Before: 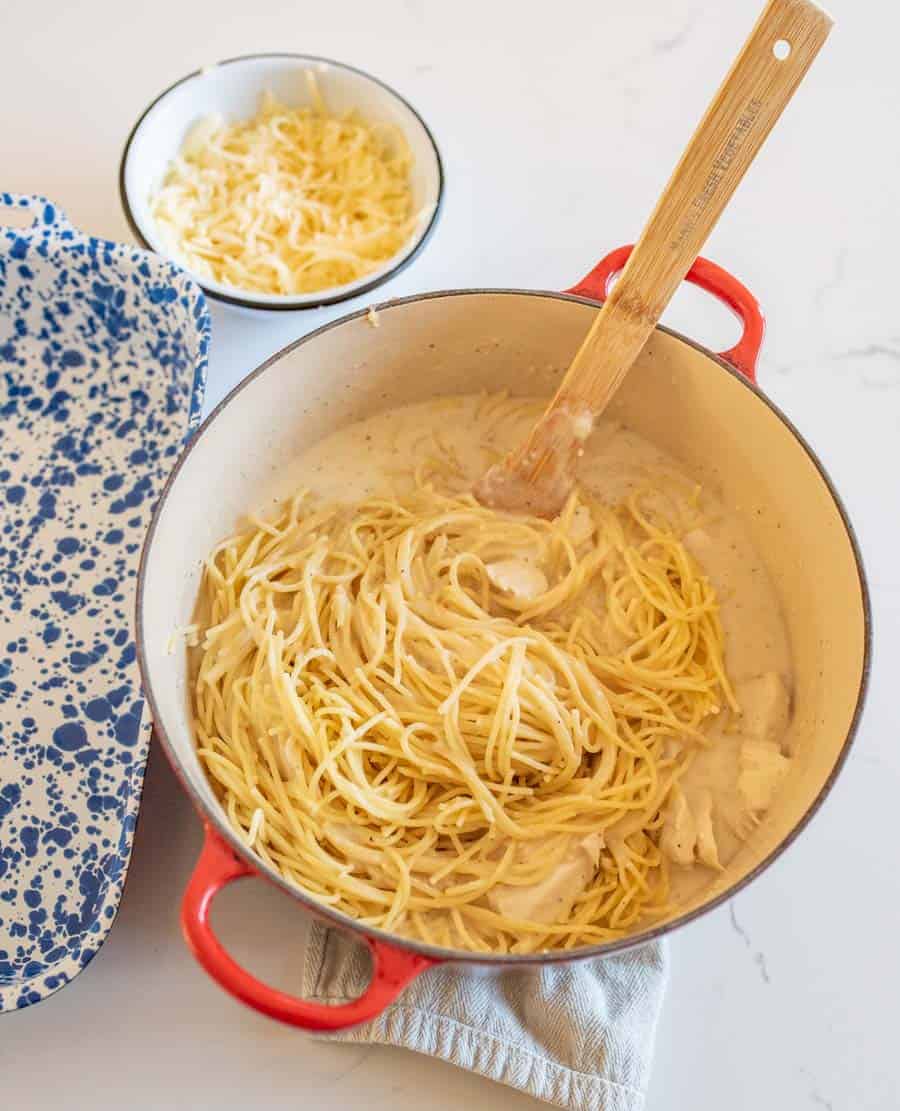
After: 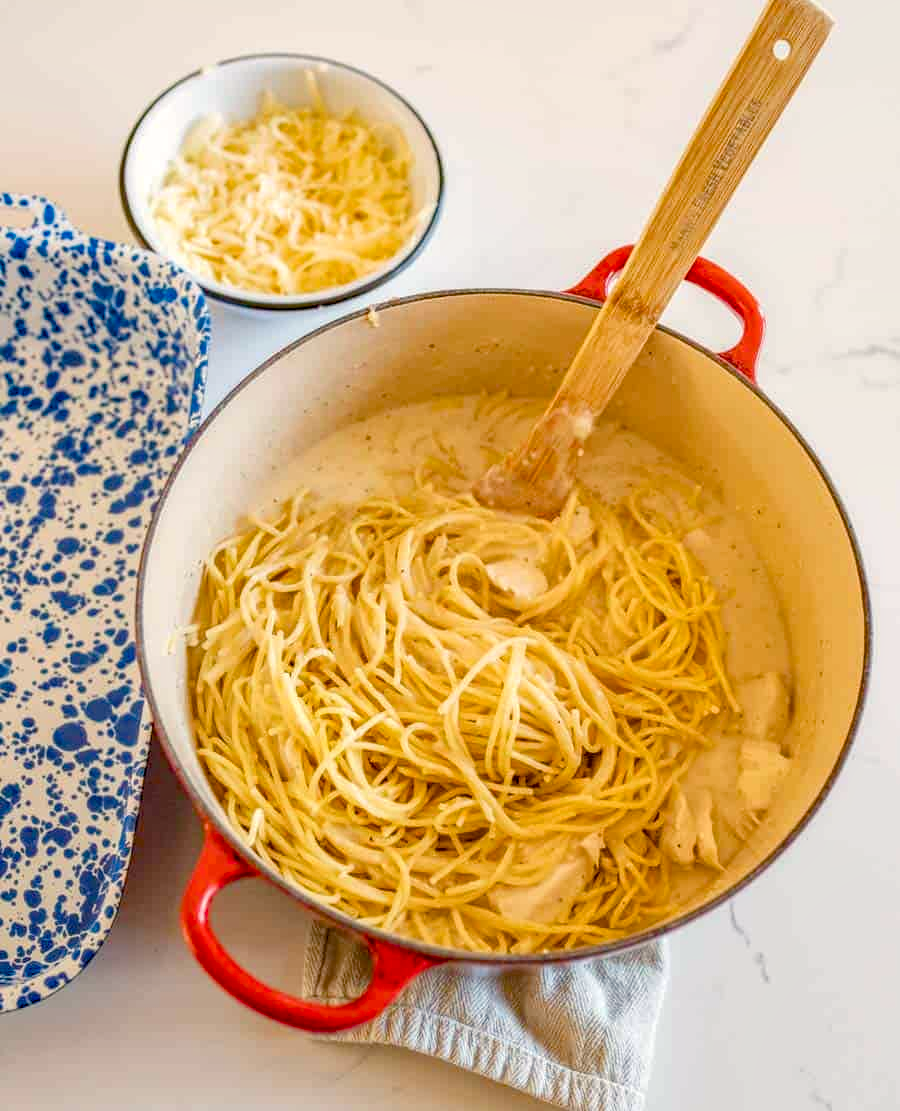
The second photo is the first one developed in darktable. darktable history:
local contrast: detail 130%
color balance rgb: shadows lift › chroma 1%, shadows lift › hue 240.84°, highlights gain › chroma 2%, highlights gain › hue 73.2°, global offset › luminance -0.5%, perceptual saturation grading › global saturation 20%, perceptual saturation grading › highlights -25%, perceptual saturation grading › shadows 50%, global vibrance 25.26%
